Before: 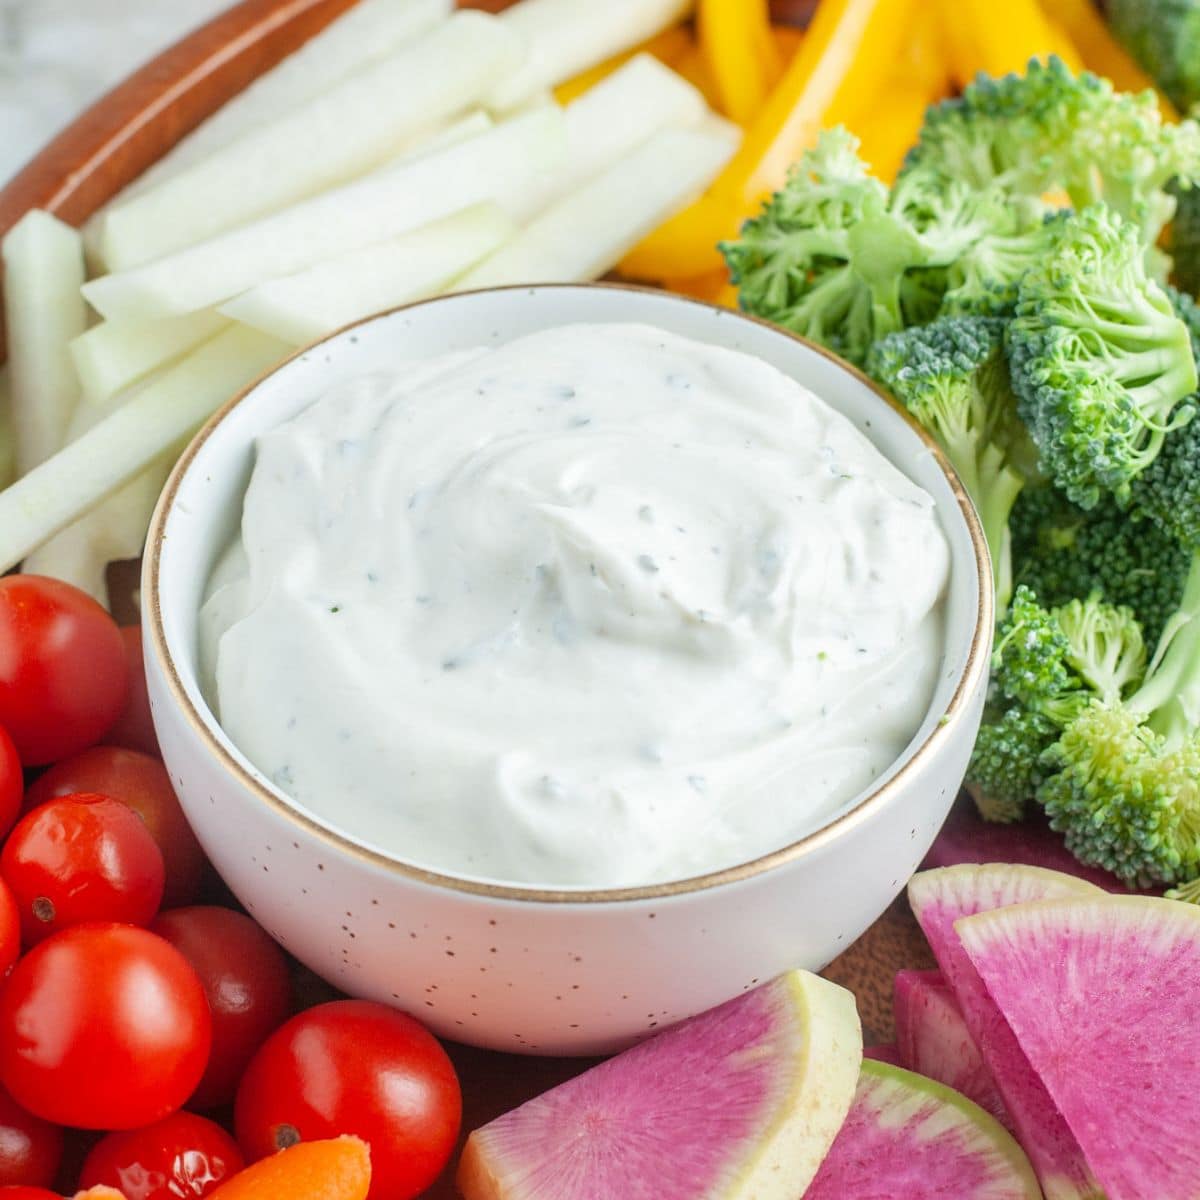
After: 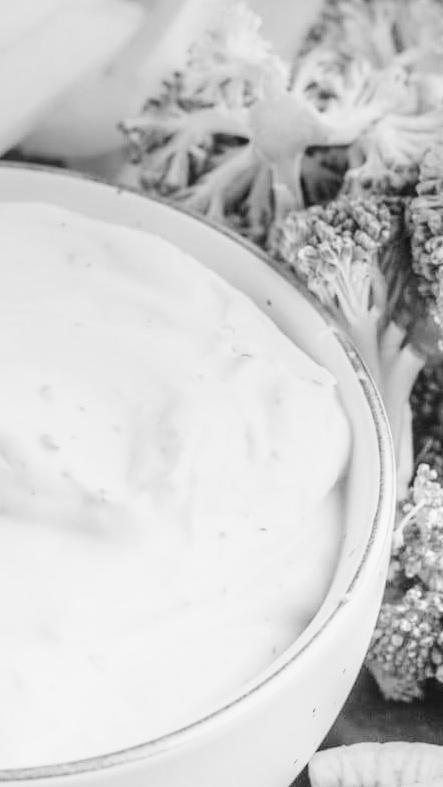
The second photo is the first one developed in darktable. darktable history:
graduated density: hue 238.83°, saturation 50%
base curve: curves: ch0 [(0, 0) (0.028, 0.03) (0.121, 0.232) (0.46, 0.748) (0.859, 0.968) (1, 1)], preserve colors none
color correction: highlights a* -0.137, highlights b* 0.137
crop and rotate: left 49.936%, top 10.094%, right 13.136%, bottom 24.256%
local contrast: on, module defaults
monochrome: a -35.87, b 49.73, size 1.7
contrast brightness saturation: contrast 0.2, brightness 0.16, saturation 0.22
tone equalizer: -8 EV 0.25 EV, -7 EV 0.417 EV, -6 EV 0.417 EV, -5 EV 0.25 EV, -3 EV -0.25 EV, -2 EV -0.417 EV, -1 EV -0.417 EV, +0 EV -0.25 EV, edges refinement/feathering 500, mask exposure compensation -1.57 EV, preserve details guided filter
